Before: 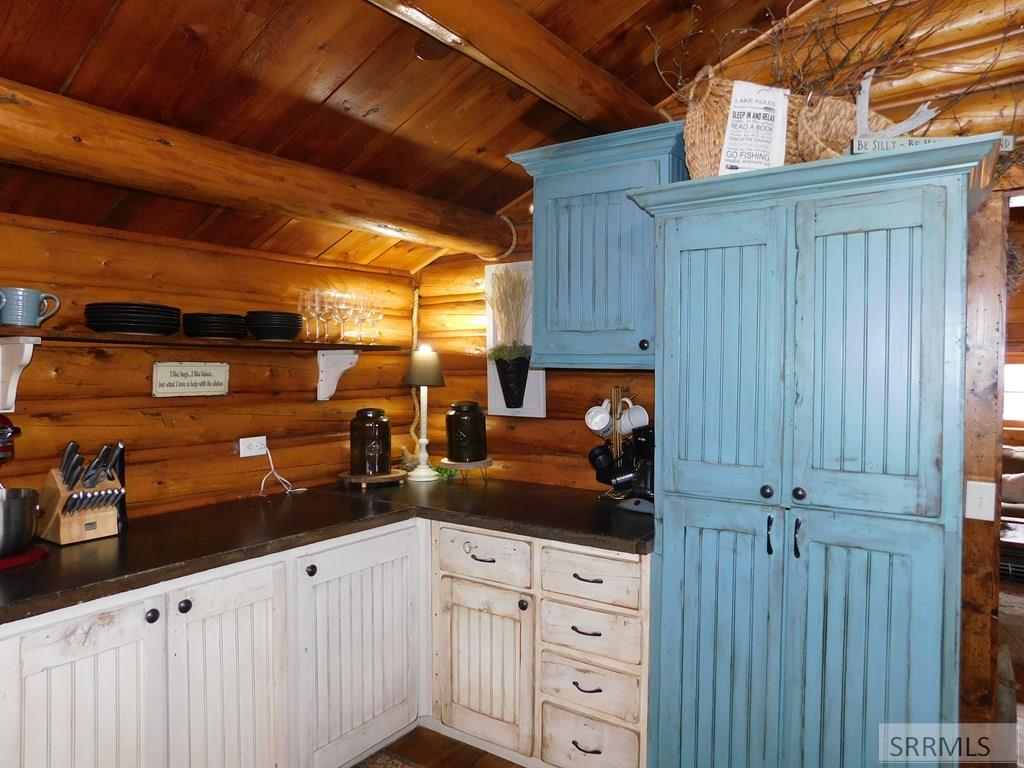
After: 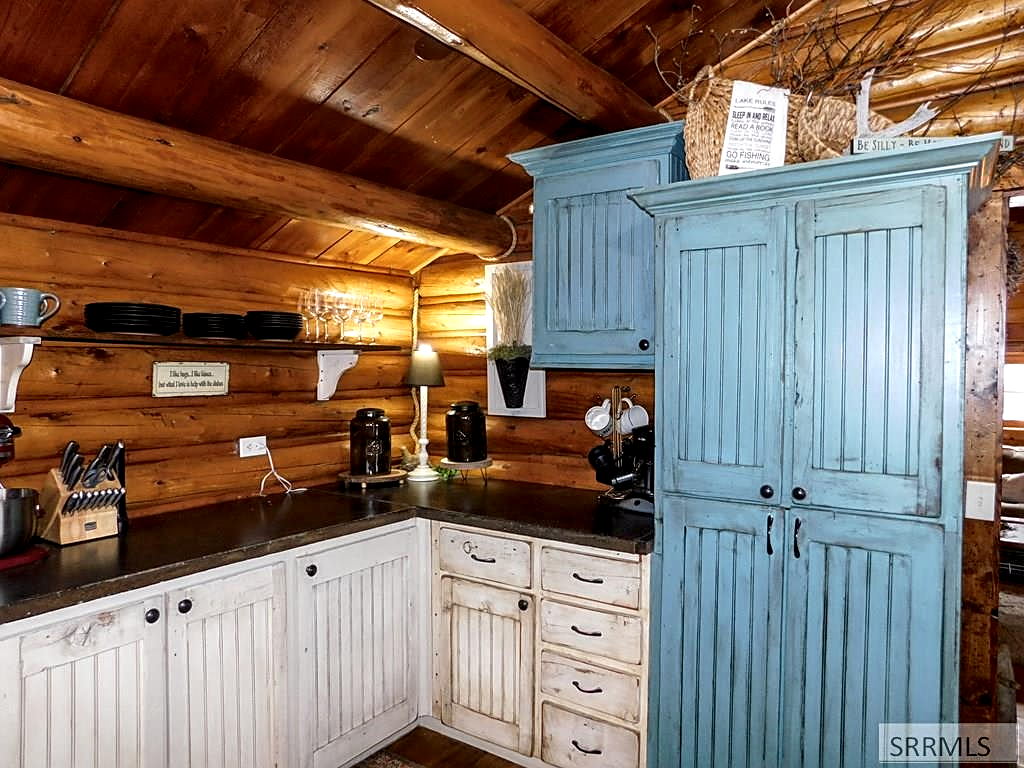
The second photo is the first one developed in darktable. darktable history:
contrast brightness saturation: contrast 0.054
sharpen: on, module defaults
local contrast: detail 160%
